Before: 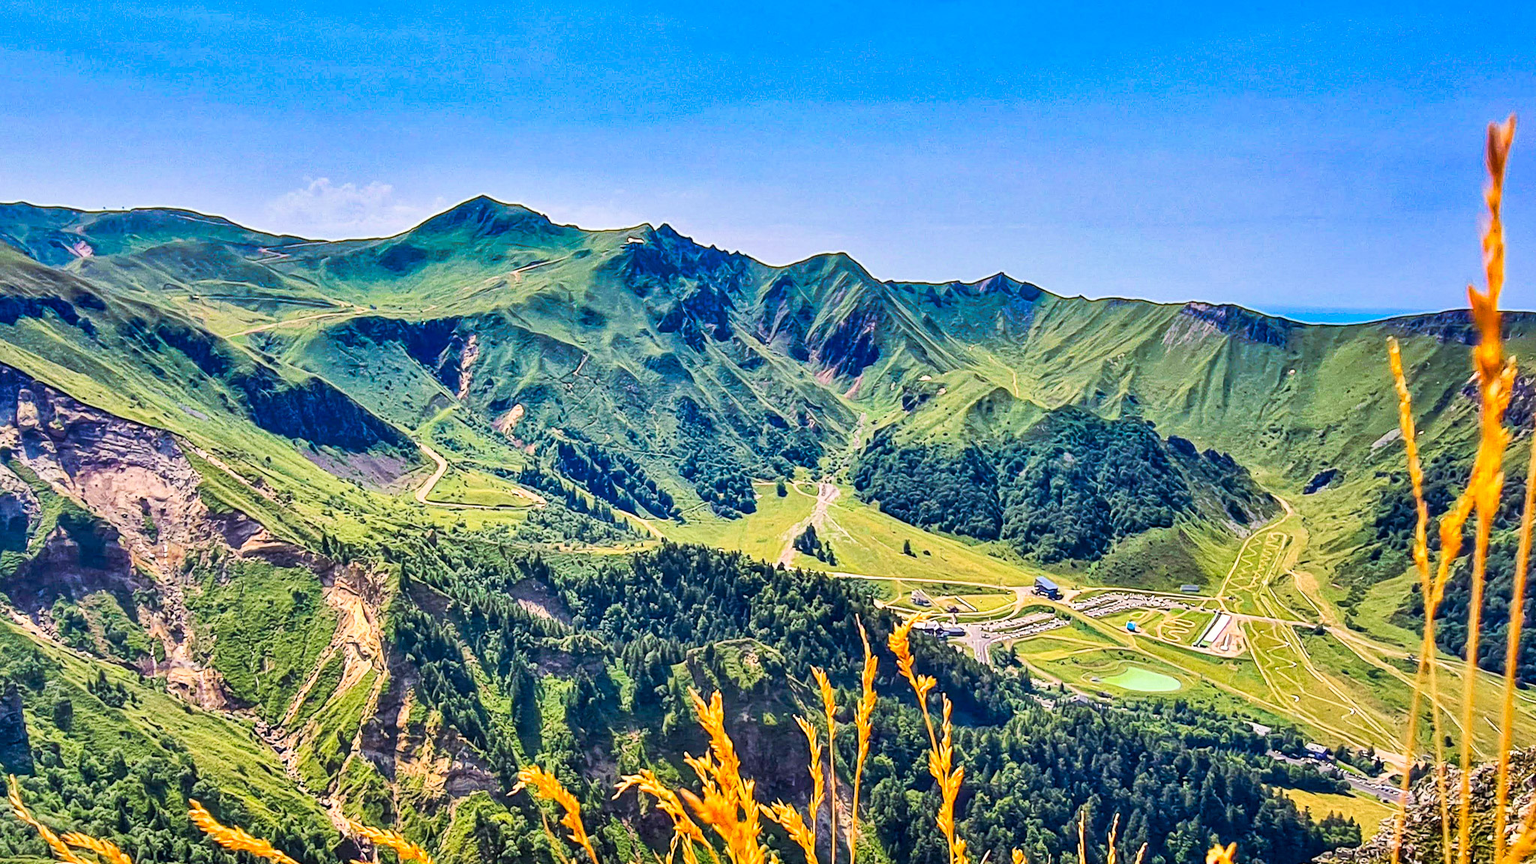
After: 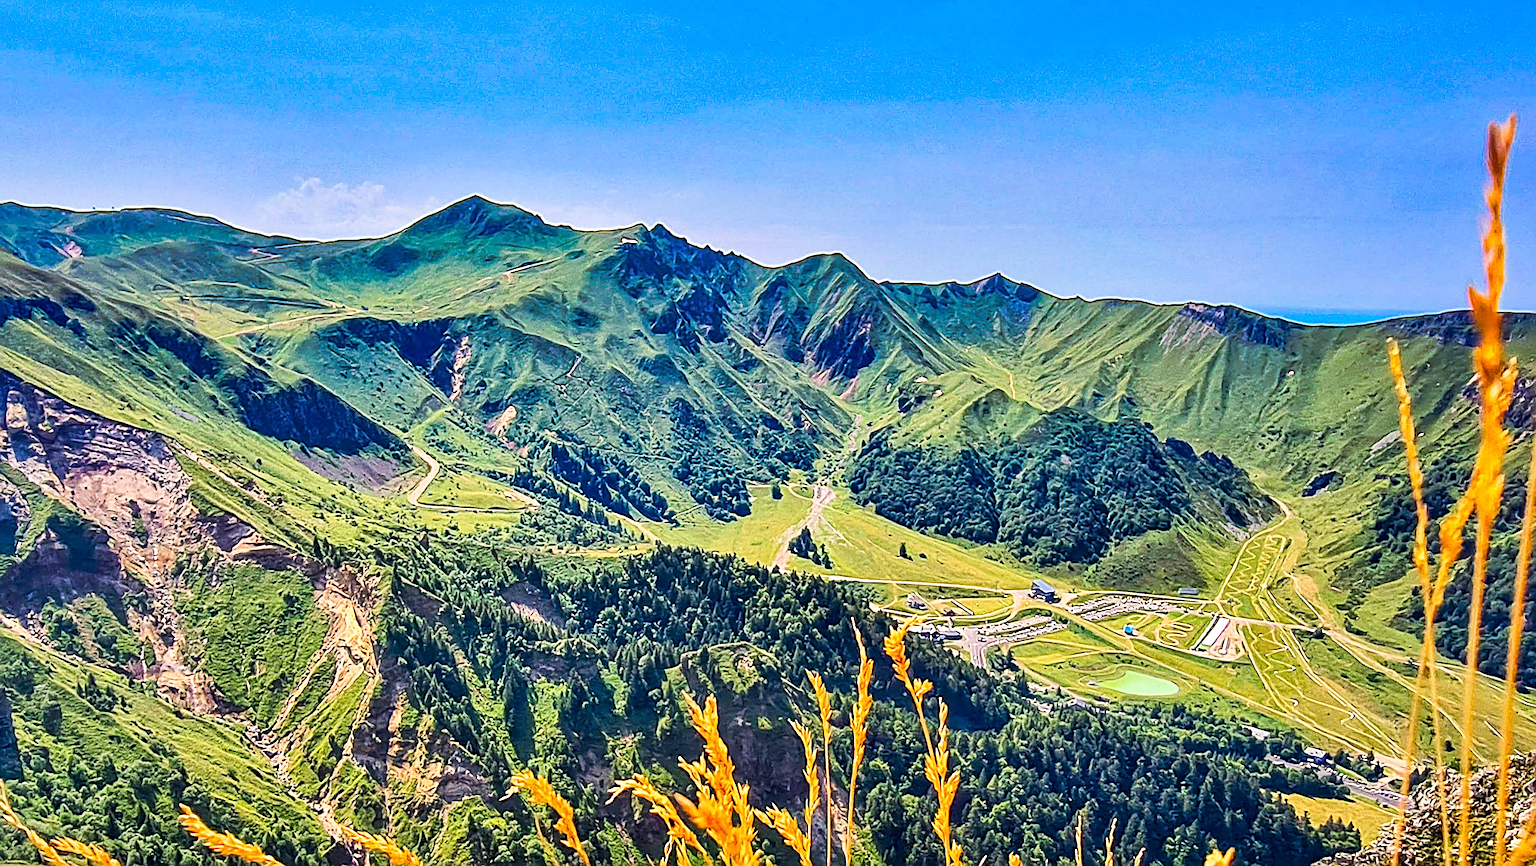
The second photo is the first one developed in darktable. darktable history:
crop and rotate: left 0.735%, top 0.184%, bottom 0.295%
sharpen: on, module defaults
